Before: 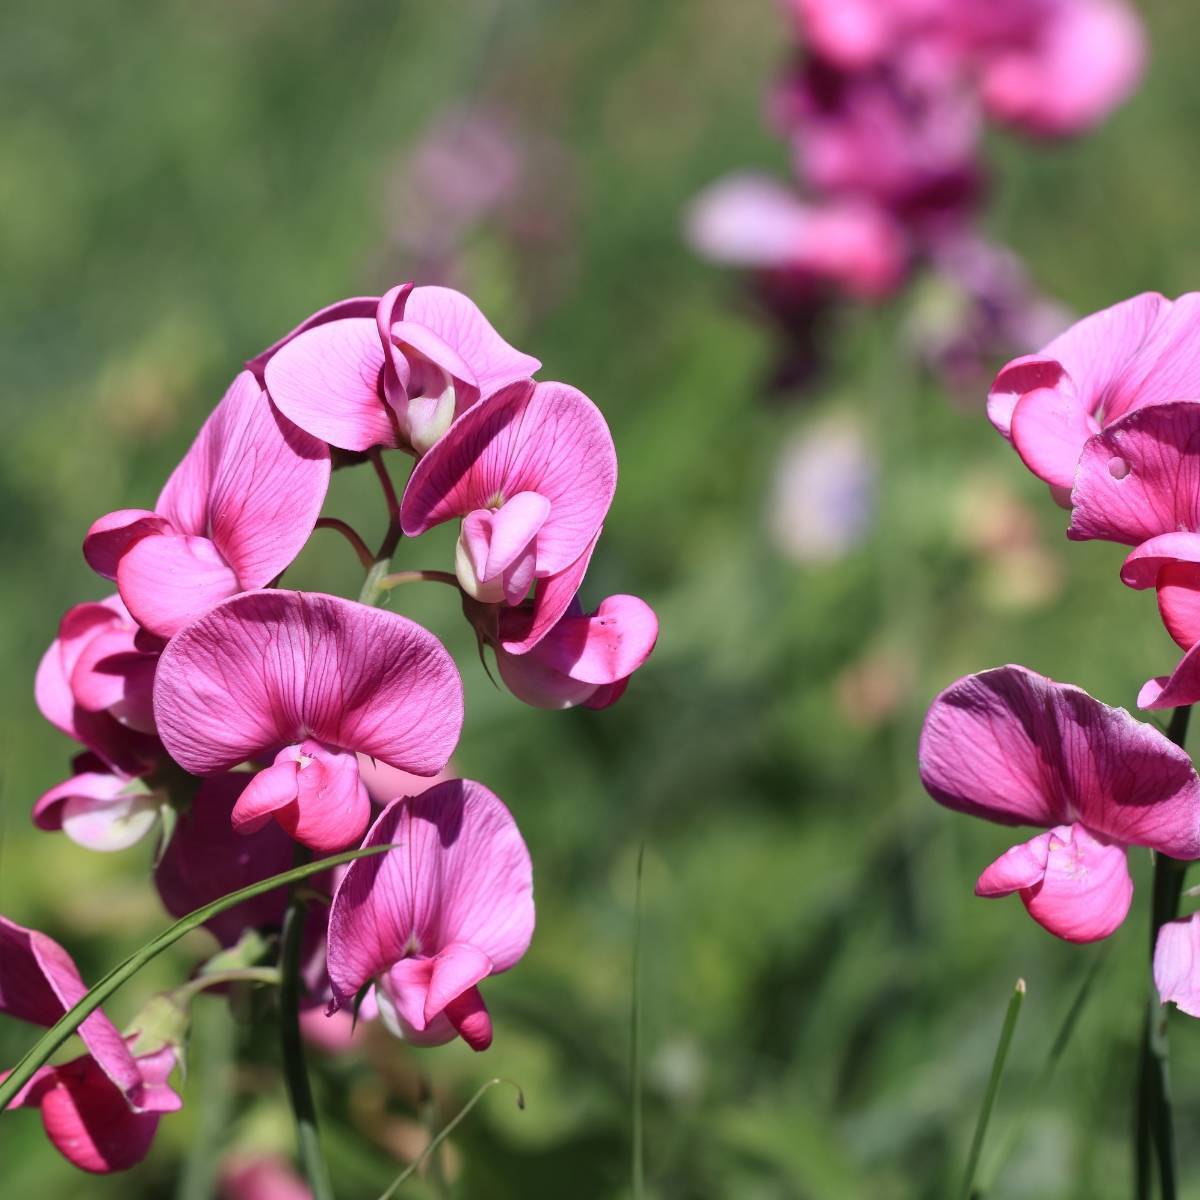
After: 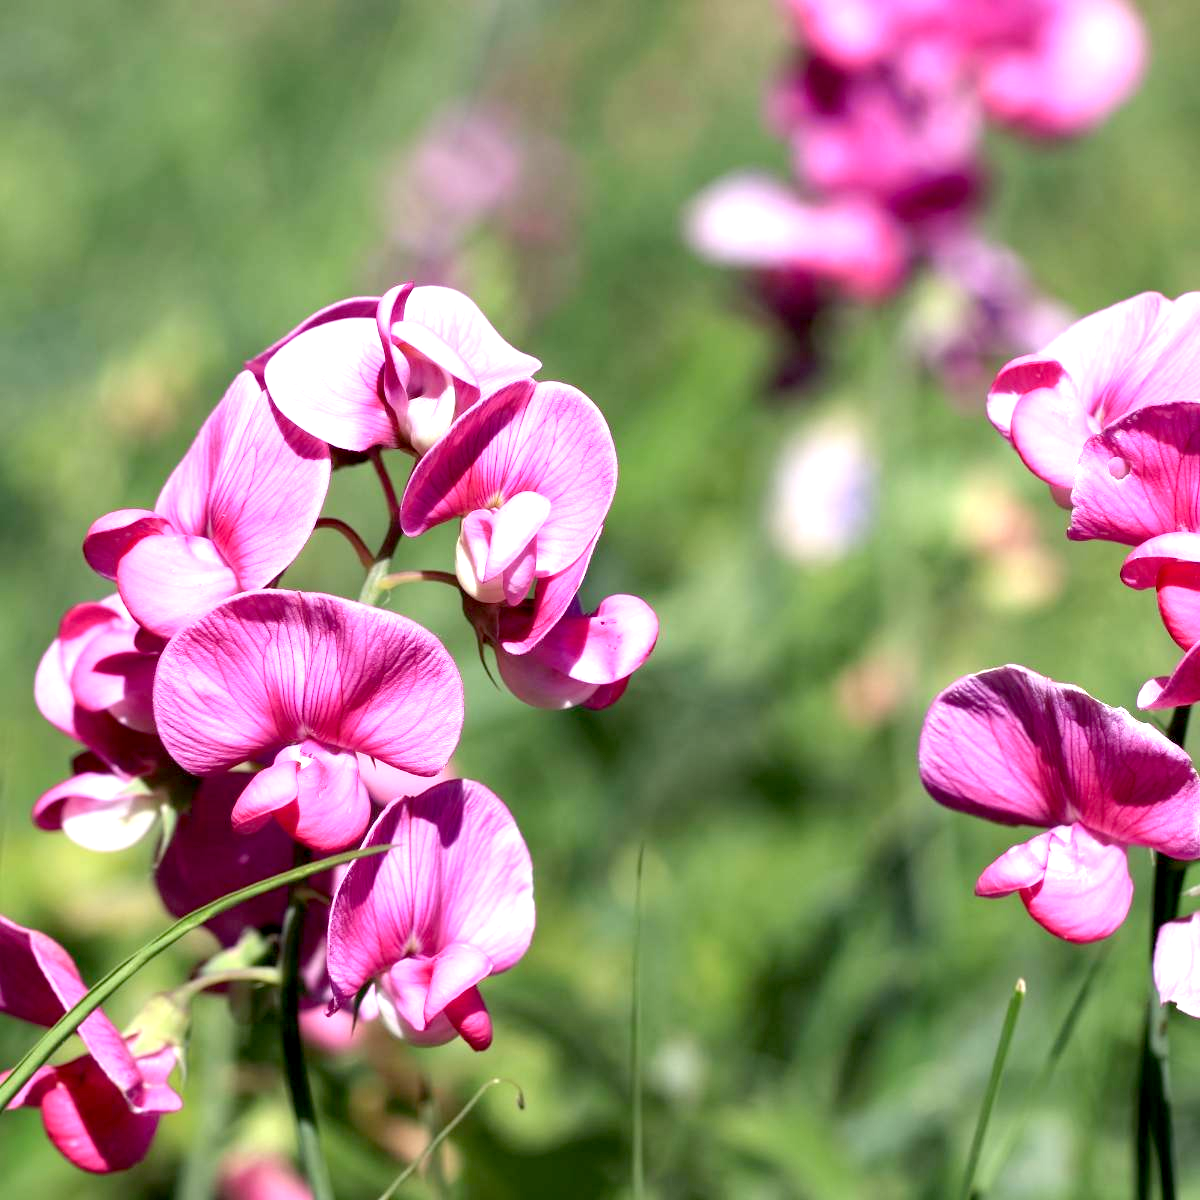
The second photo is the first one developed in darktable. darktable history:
exposure: black level correction 0.008, exposure 0.969 EV, compensate exposure bias true, compensate highlight preservation false
